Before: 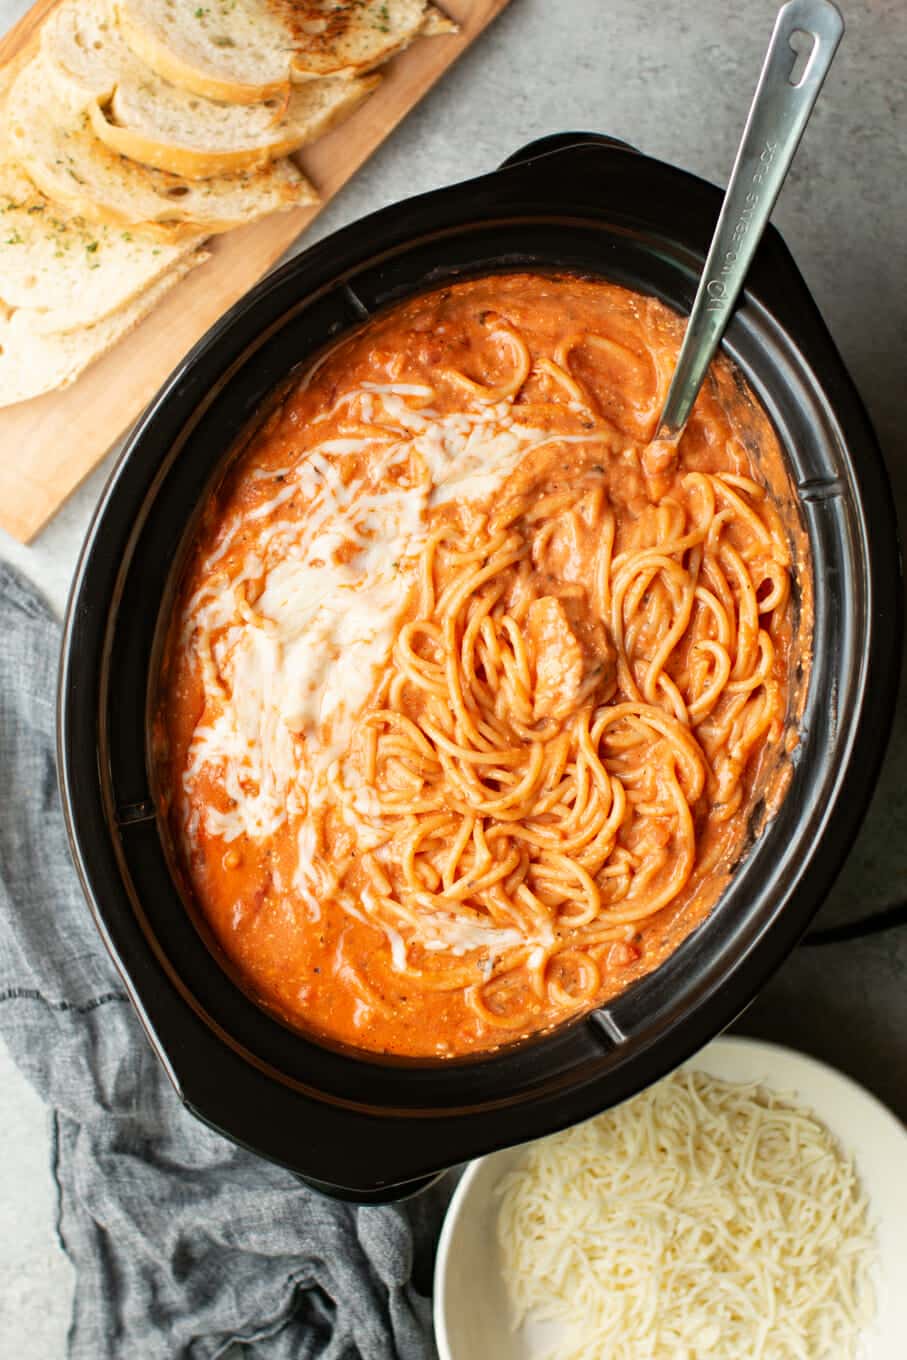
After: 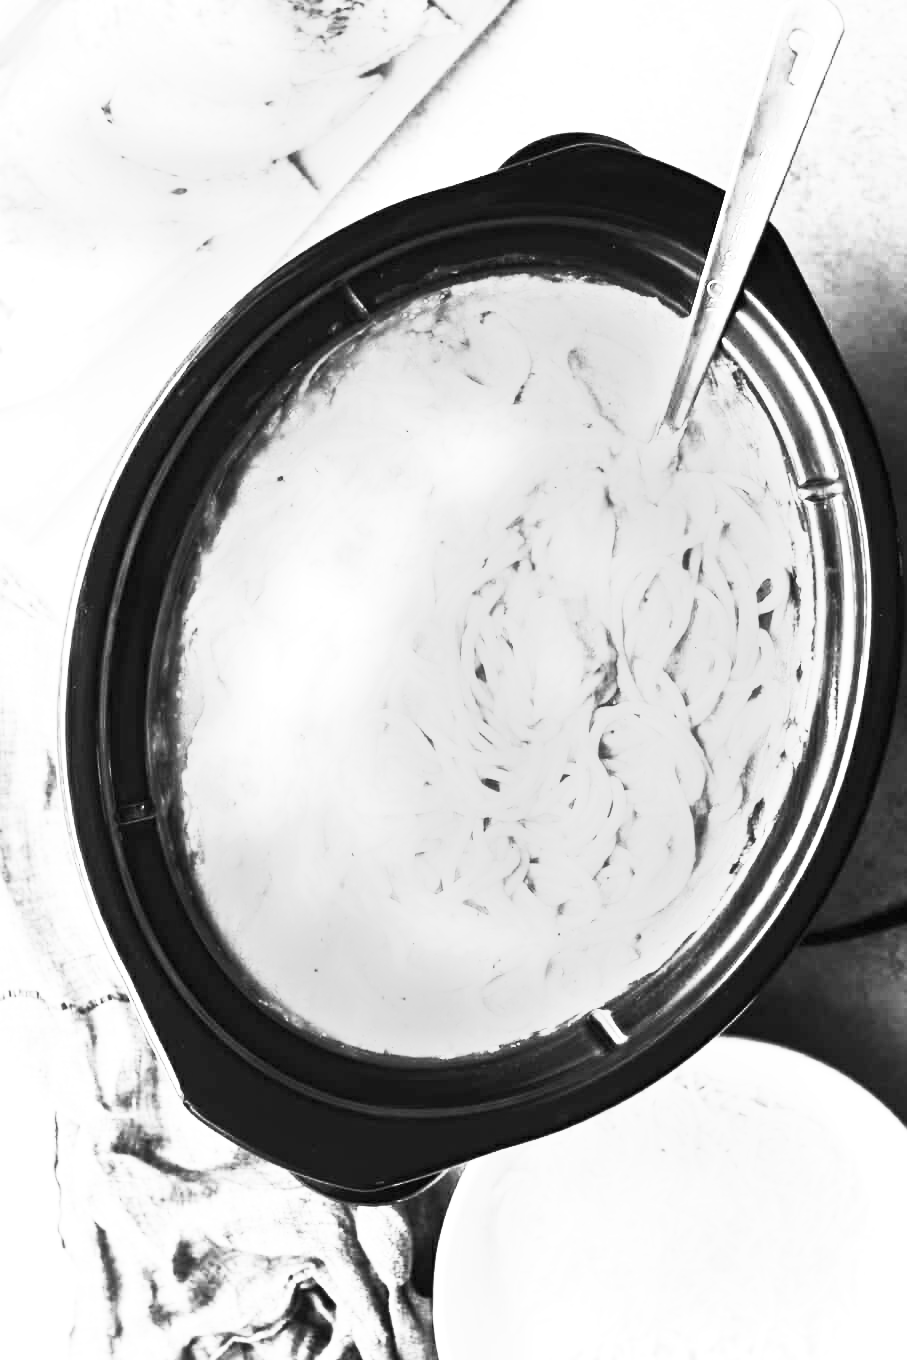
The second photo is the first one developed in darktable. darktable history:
white balance: red 0.984, blue 1.059
exposure: black level correction 0, exposure 1.015 EV, compensate exposure bias true, compensate highlight preservation false
tone curve: curves: ch0 [(0, 0) (0.004, 0.001) (0.133, 0.151) (0.325, 0.399) (0.475, 0.579) (0.832, 0.902) (1, 1)], color space Lab, linked channels, preserve colors none
contrast brightness saturation: contrast 0.83, brightness 0.59, saturation 0.59
monochrome: on, module defaults
